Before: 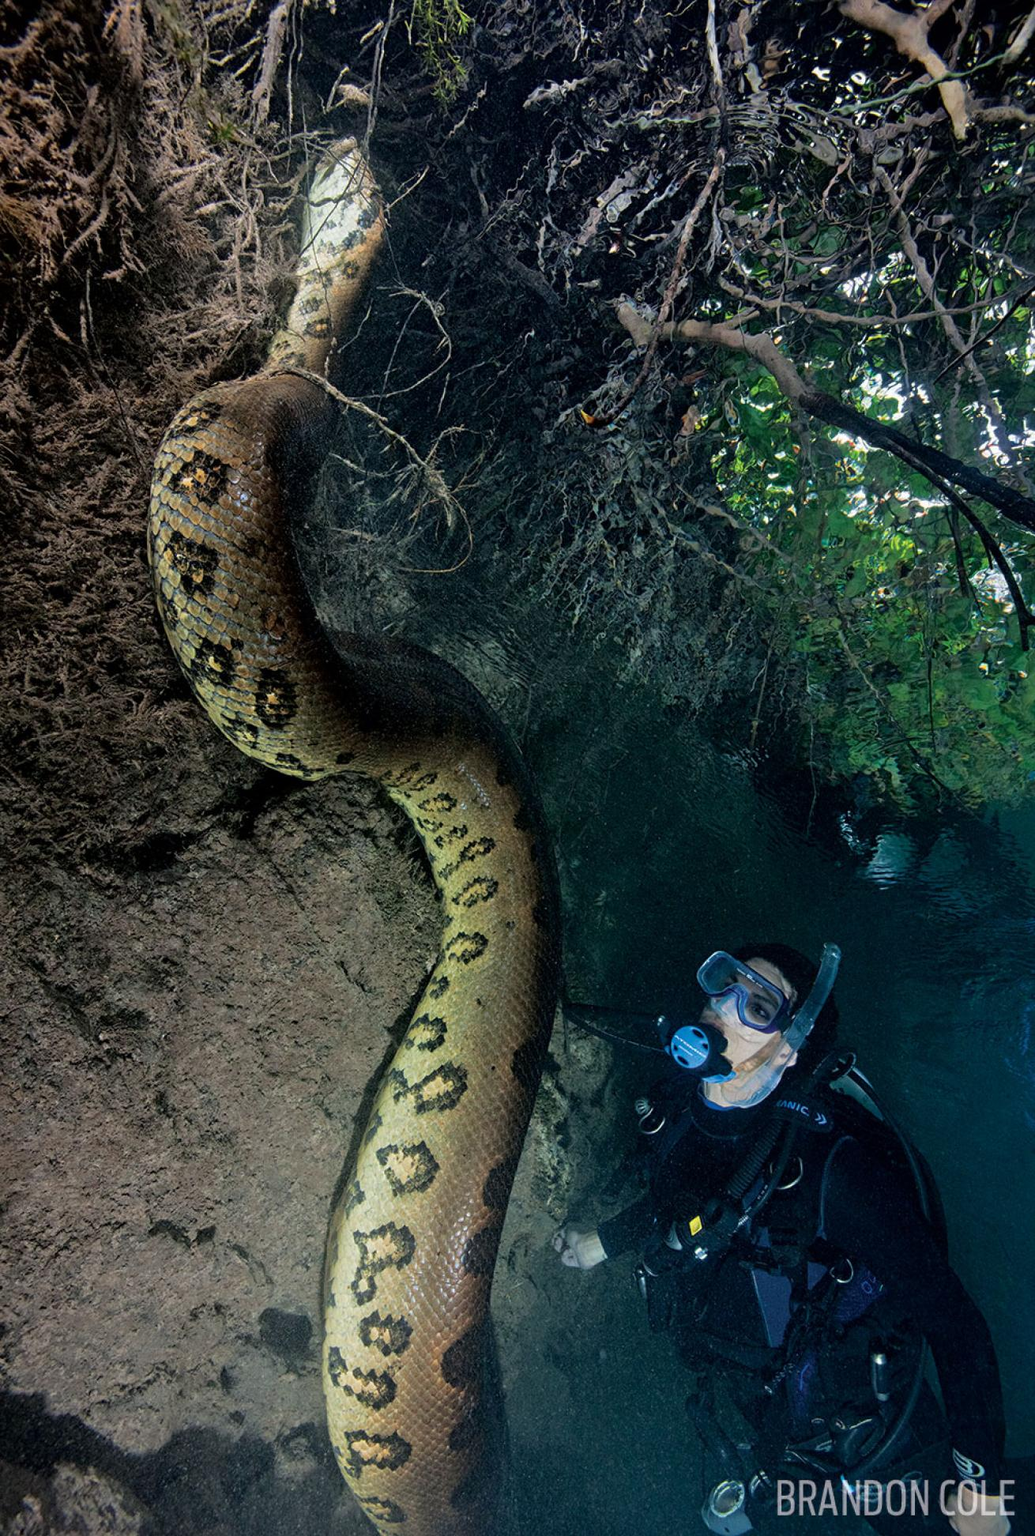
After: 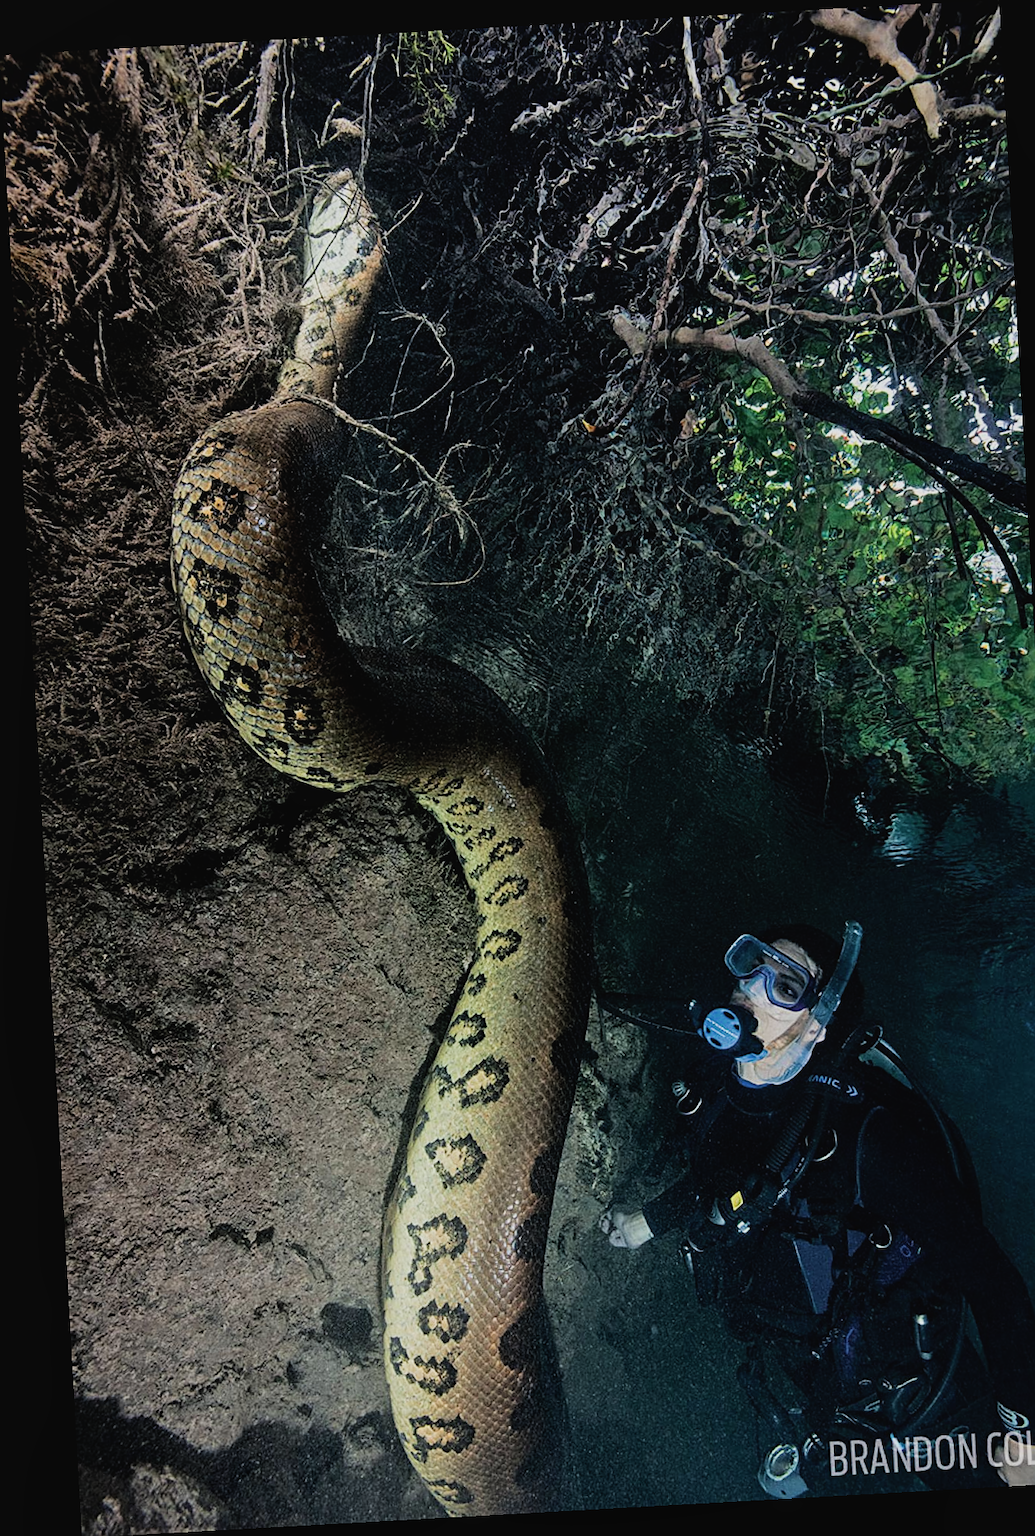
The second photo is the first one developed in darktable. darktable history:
crop: right 4.126%, bottom 0.031%
contrast brightness saturation: contrast -0.08, brightness -0.04, saturation -0.11
rotate and perspective: rotation -3.18°, automatic cropping off
exposure: exposure 0.2 EV, compensate highlight preservation false
filmic rgb: black relative exposure -7.5 EV, white relative exposure 5 EV, hardness 3.31, contrast 1.3, contrast in shadows safe
local contrast: highlights 100%, shadows 100%, detail 120%, midtone range 0.2
sharpen: on, module defaults
